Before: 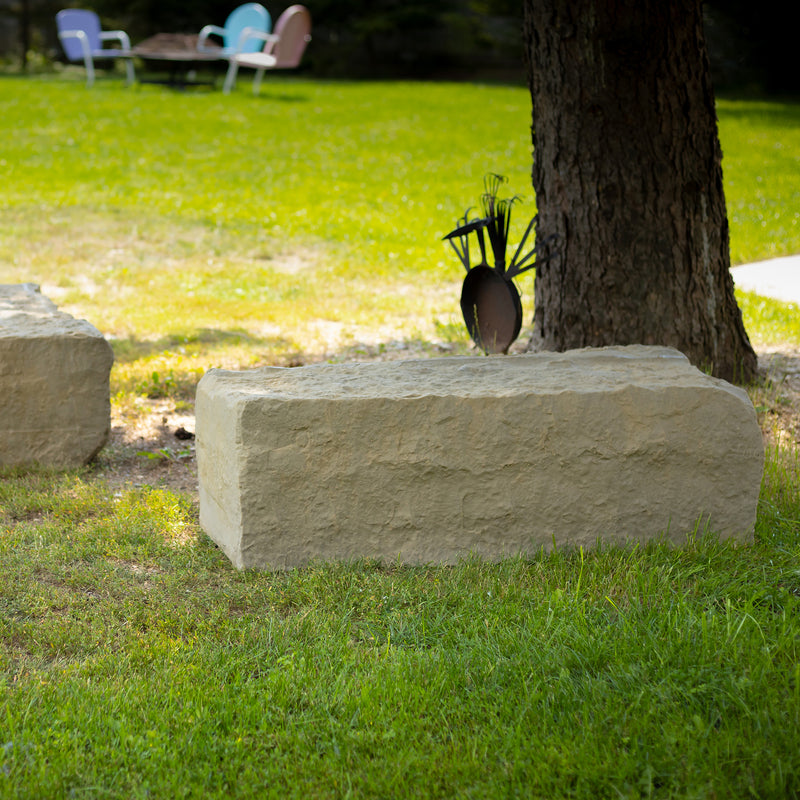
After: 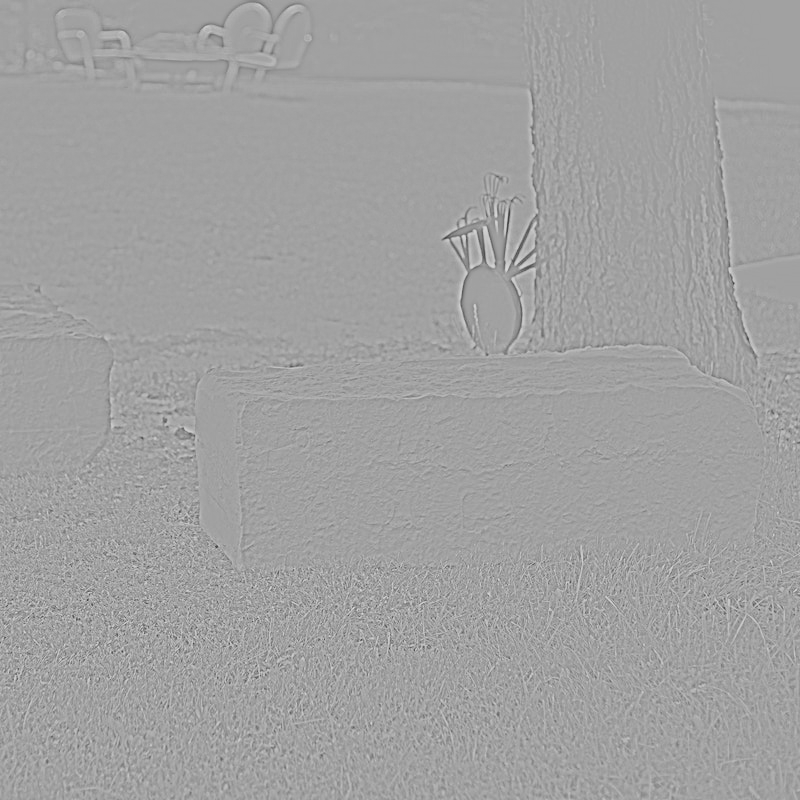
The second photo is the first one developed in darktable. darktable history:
tone curve: curves: ch0 [(0, 0) (0.003, 0.013) (0.011, 0.016) (0.025, 0.021) (0.044, 0.029) (0.069, 0.039) (0.1, 0.056) (0.136, 0.085) (0.177, 0.14) (0.224, 0.201) (0.277, 0.28) (0.335, 0.372) (0.399, 0.475) (0.468, 0.567) (0.543, 0.643) (0.623, 0.722) (0.709, 0.801) (0.801, 0.859) (0.898, 0.927) (1, 1)], preserve colors none
highpass: sharpness 9.84%, contrast boost 9.94%
contrast brightness saturation: contrast 0.4, brightness 0.1, saturation 0.21
